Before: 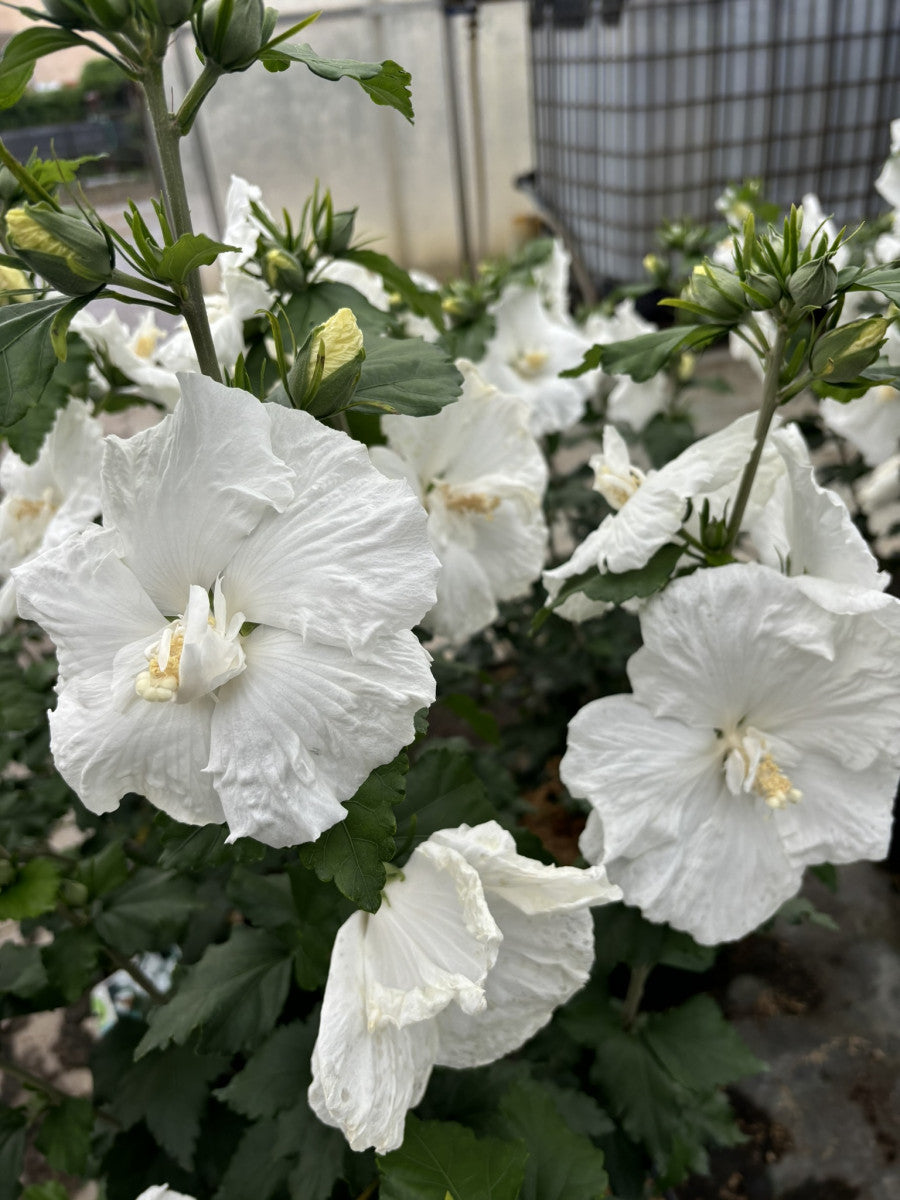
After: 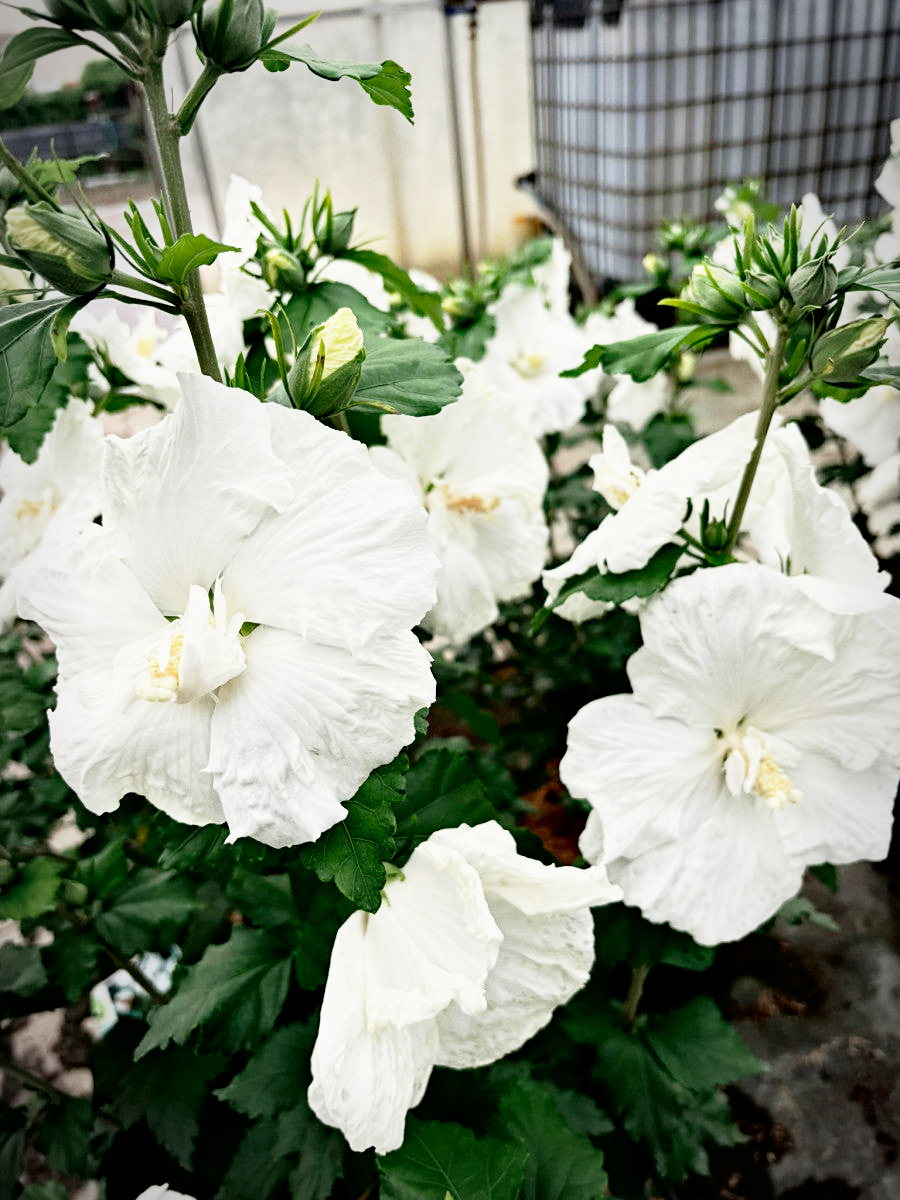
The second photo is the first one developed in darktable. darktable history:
vignetting: automatic ratio true
base curve: curves: ch0 [(0, 0) (0.012, 0.01) (0.073, 0.168) (0.31, 0.711) (0.645, 0.957) (1, 1)], preserve colors none
sharpen: amount 0.2
tone curve: curves: ch0 [(0, 0) (0.059, 0.027) (0.162, 0.125) (0.304, 0.279) (0.547, 0.532) (0.828, 0.815) (1, 0.983)]; ch1 [(0, 0) (0.23, 0.166) (0.34, 0.298) (0.371, 0.334) (0.435, 0.408) (0.477, 0.469) (0.499, 0.498) (0.529, 0.544) (0.559, 0.587) (0.743, 0.798) (1, 1)]; ch2 [(0, 0) (0.431, 0.414) (0.498, 0.503) (0.524, 0.531) (0.568, 0.567) (0.6, 0.597) (0.643, 0.631) (0.74, 0.721) (1, 1)], color space Lab, independent channels, preserve colors none
haze removal: compatibility mode true, adaptive false
